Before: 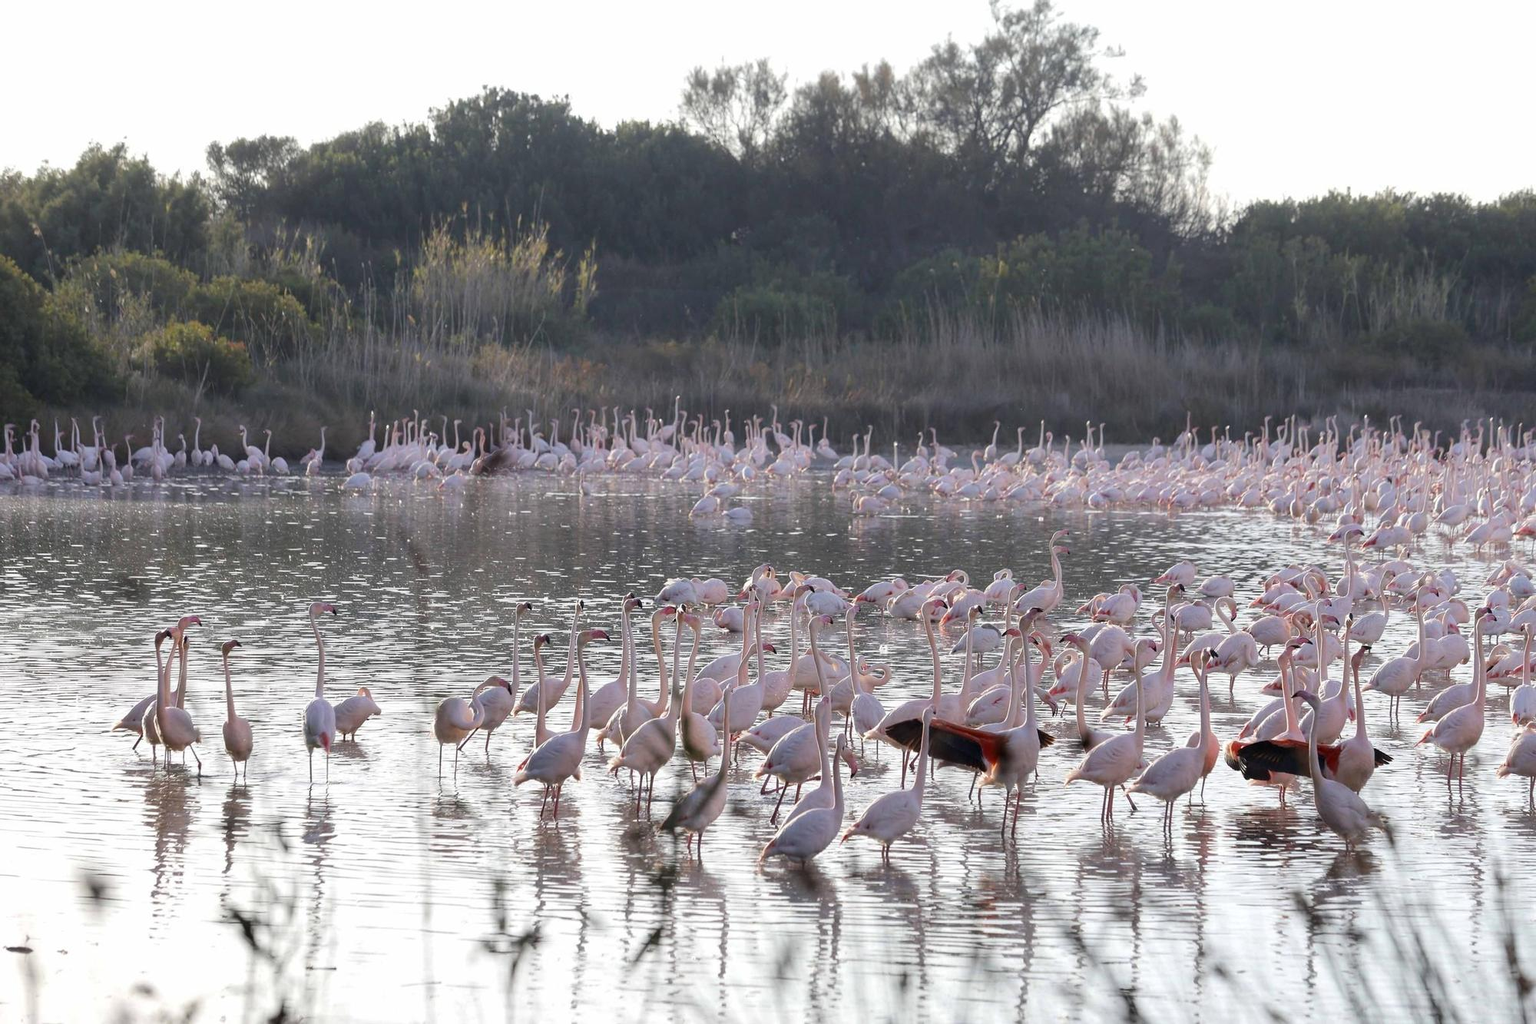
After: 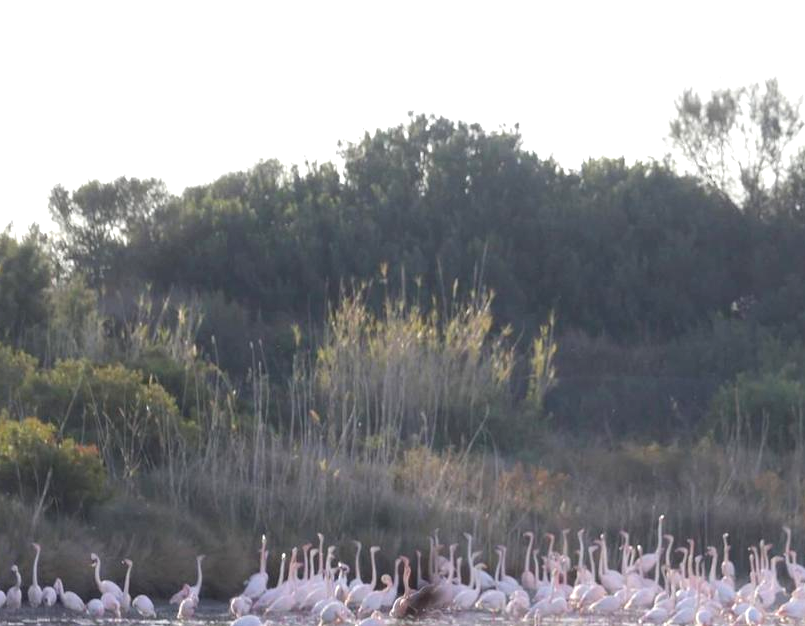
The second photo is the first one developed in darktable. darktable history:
exposure: black level correction 0.001, exposure 0.499 EV, compensate highlight preservation false
crop and rotate: left 11.098%, top 0.049%, right 48.651%, bottom 52.937%
